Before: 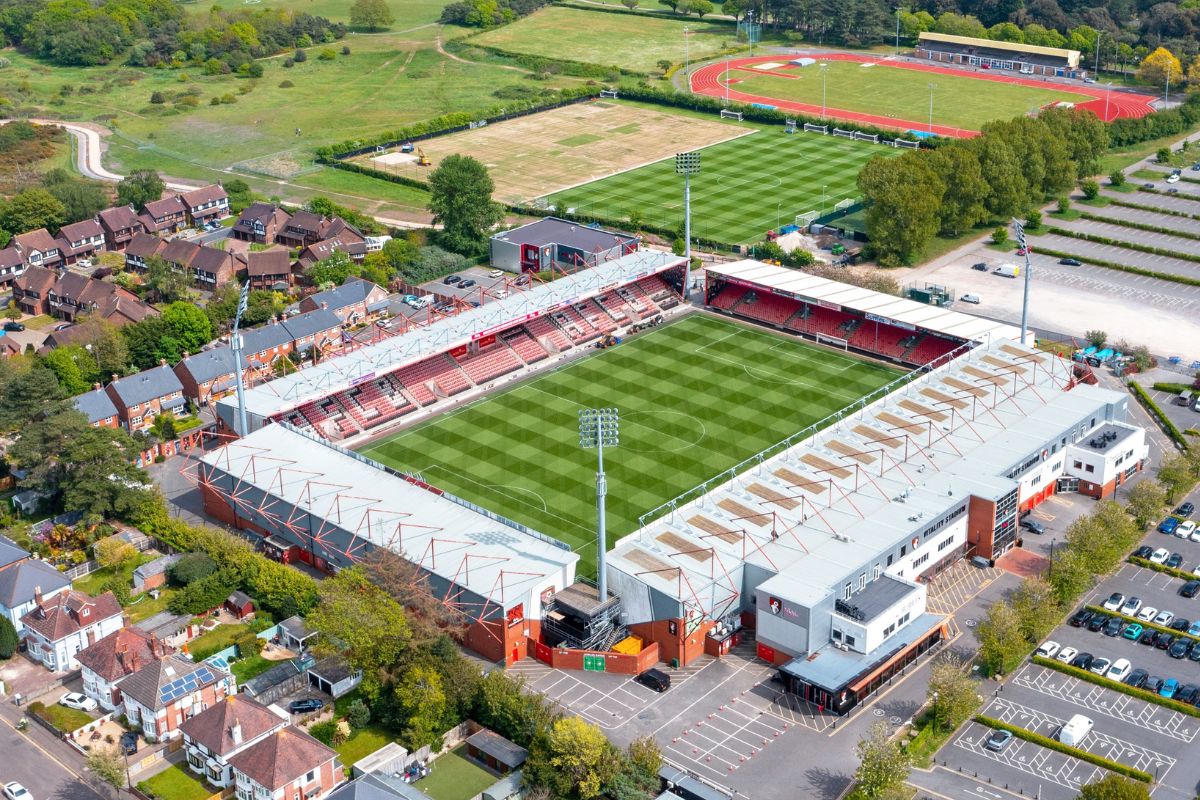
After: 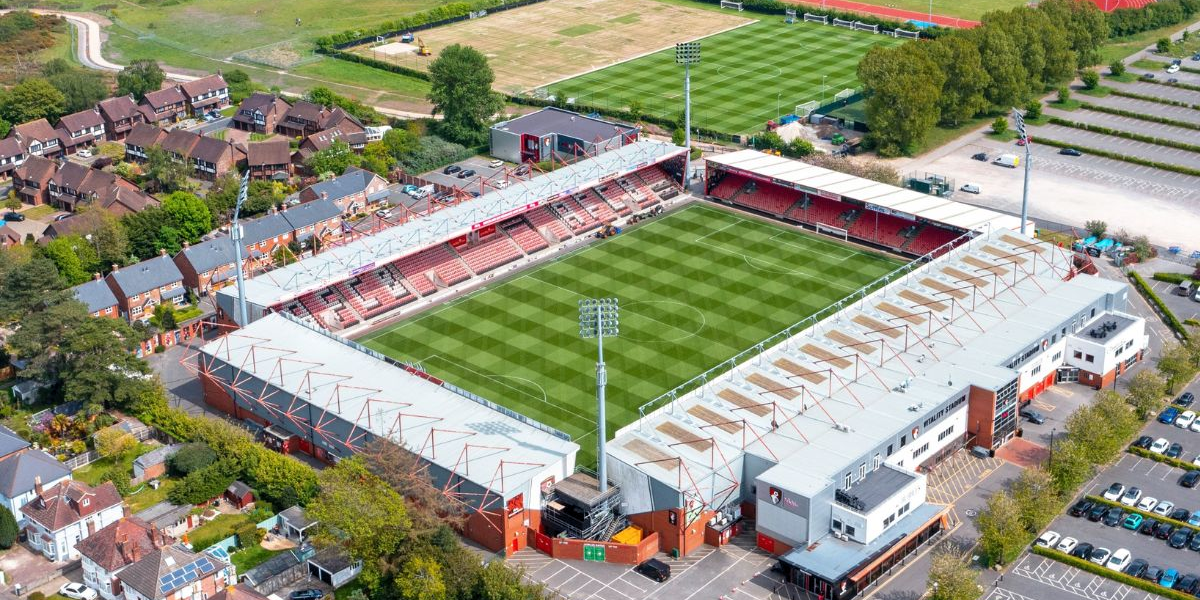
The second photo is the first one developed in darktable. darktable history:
crop: top 13.819%, bottom 11.169%
levels: mode automatic, black 0.023%, white 99.97%, levels [0.062, 0.494, 0.925]
